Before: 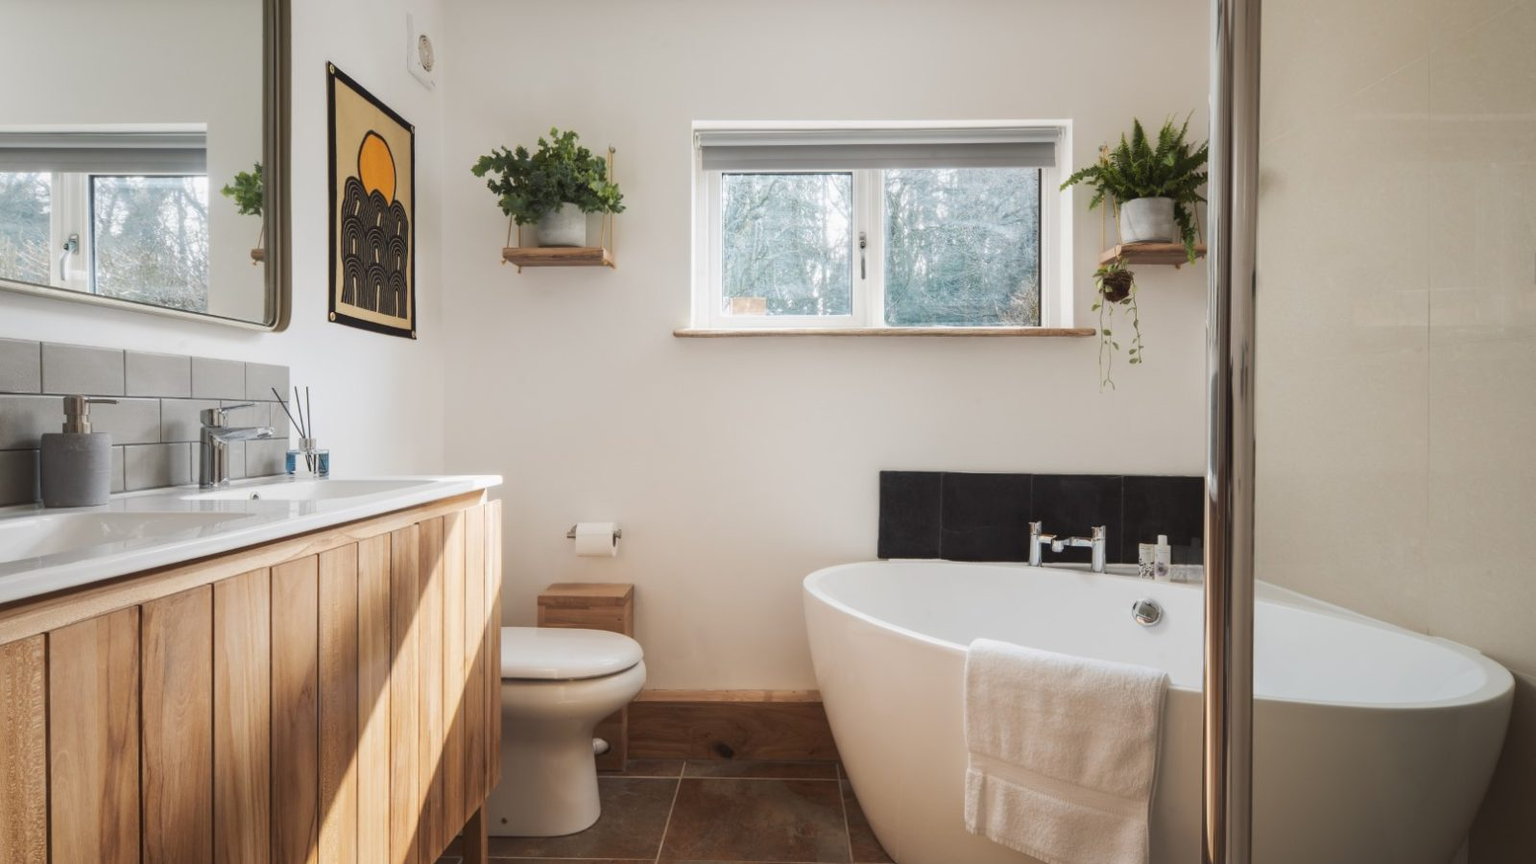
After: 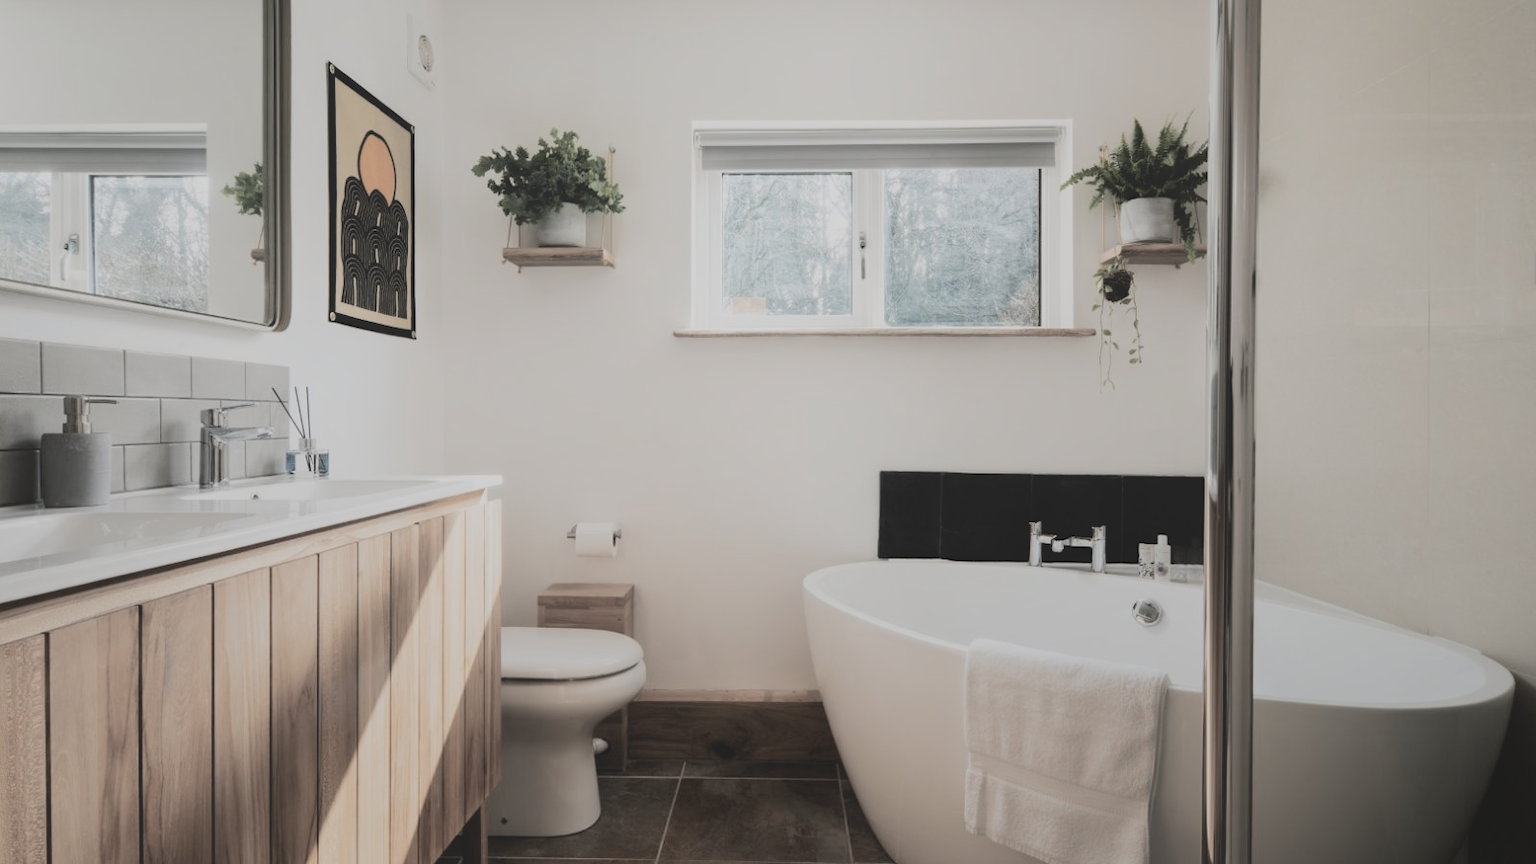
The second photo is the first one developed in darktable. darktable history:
local contrast: detail 69%
filmic rgb: black relative exposure -5.02 EV, white relative exposure 3.96 EV, hardness 2.9, contrast 1.301, highlights saturation mix -11.12%
color balance rgb: shadows lift › chroma 2.044%, shadows lift › hue 136.66°, perceptual saturation grading › global saturation -28.347%, perceptual saturation grading › highlights -20.852%, perceptual saturation grading › mid-tones -23.993%, perceptual saturation grading › shadows -23.971%
